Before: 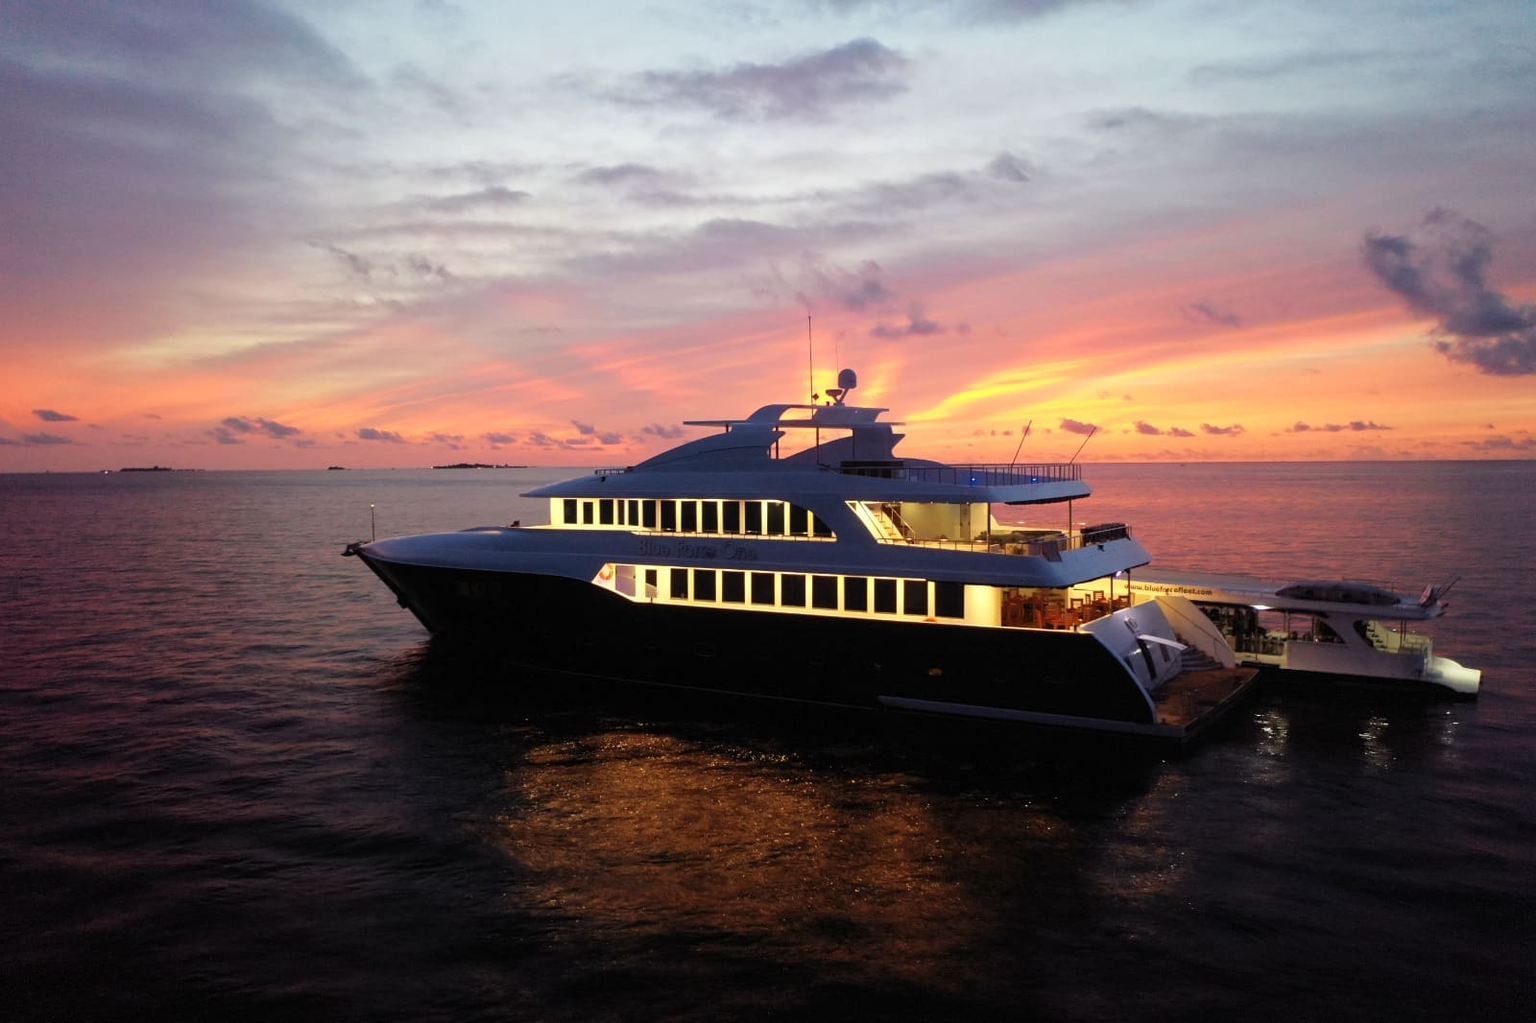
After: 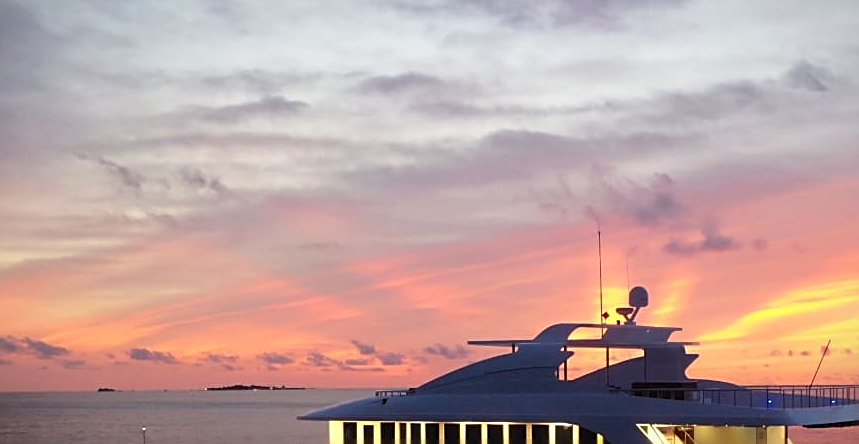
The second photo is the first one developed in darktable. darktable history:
sharpen: on, module defaults
crop: left 15.289%, top 9.195%, right 30.997%, bottom 49.077%
vignetting: fall-off start 99.73%, brightness -0.406, saturation -0.311, width/height ratio 1.305
